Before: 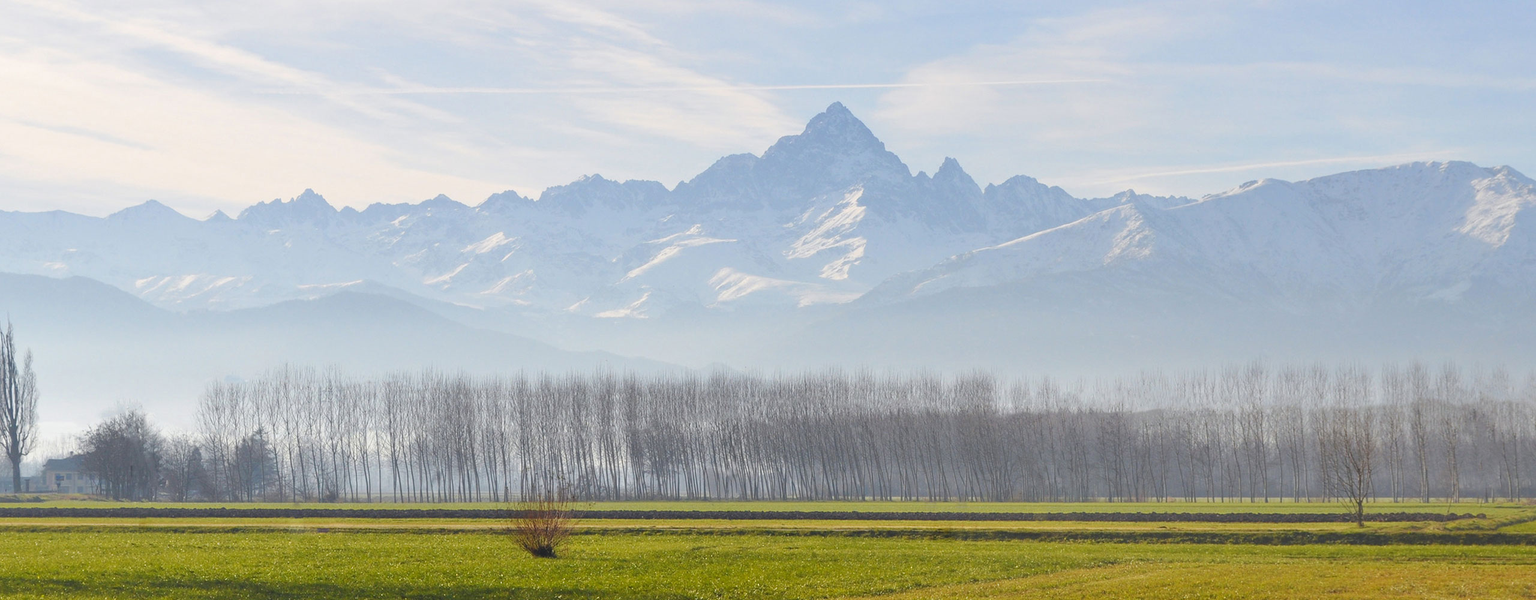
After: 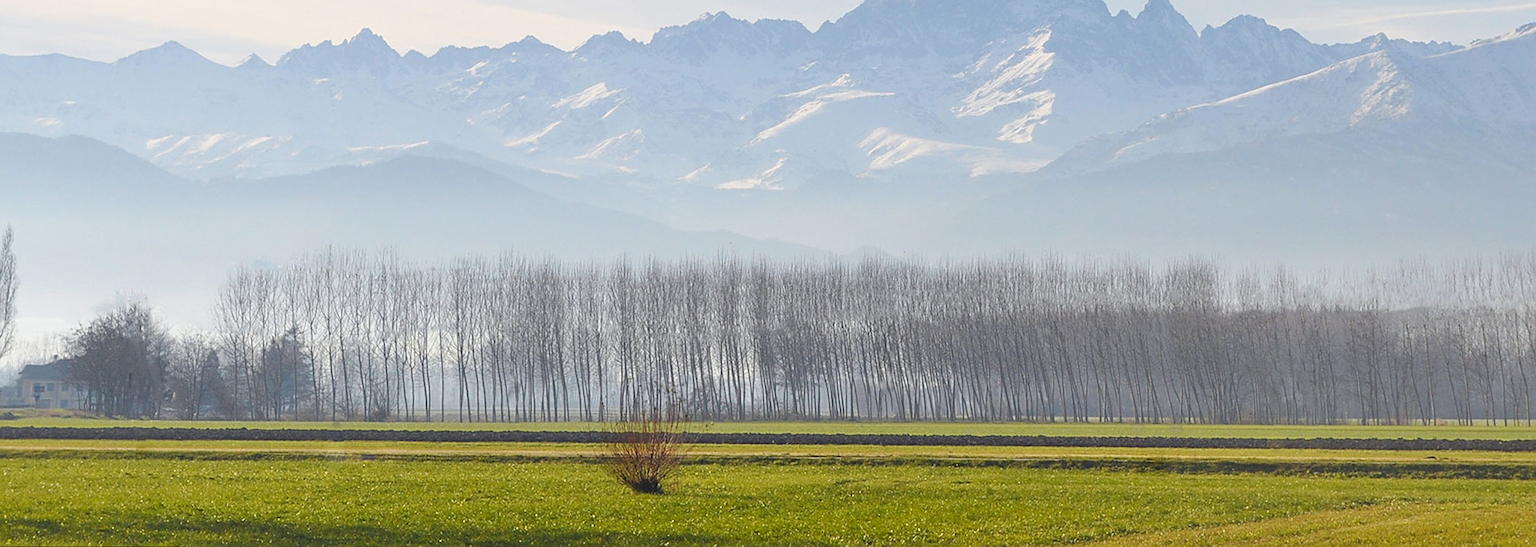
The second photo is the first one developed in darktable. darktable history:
crop: top 26.531%, right 17.959%
sharpen: on, module defaults
rotate and perspective: rotation 0.226°, lens shift (vertical) -0.042, crop left 0.023, crop right 0.982, crop top 0.006, crop bottom 0.994
